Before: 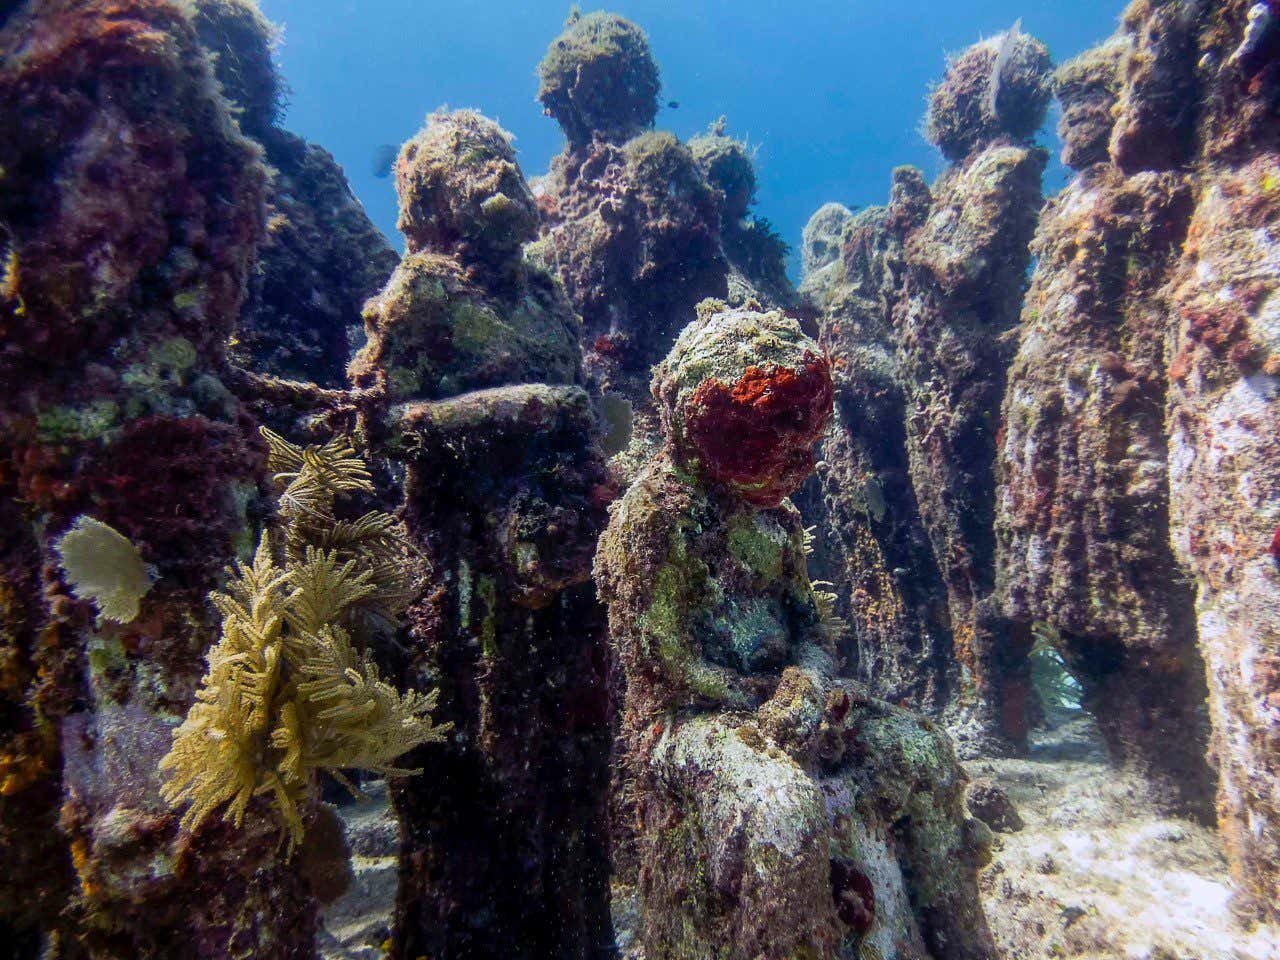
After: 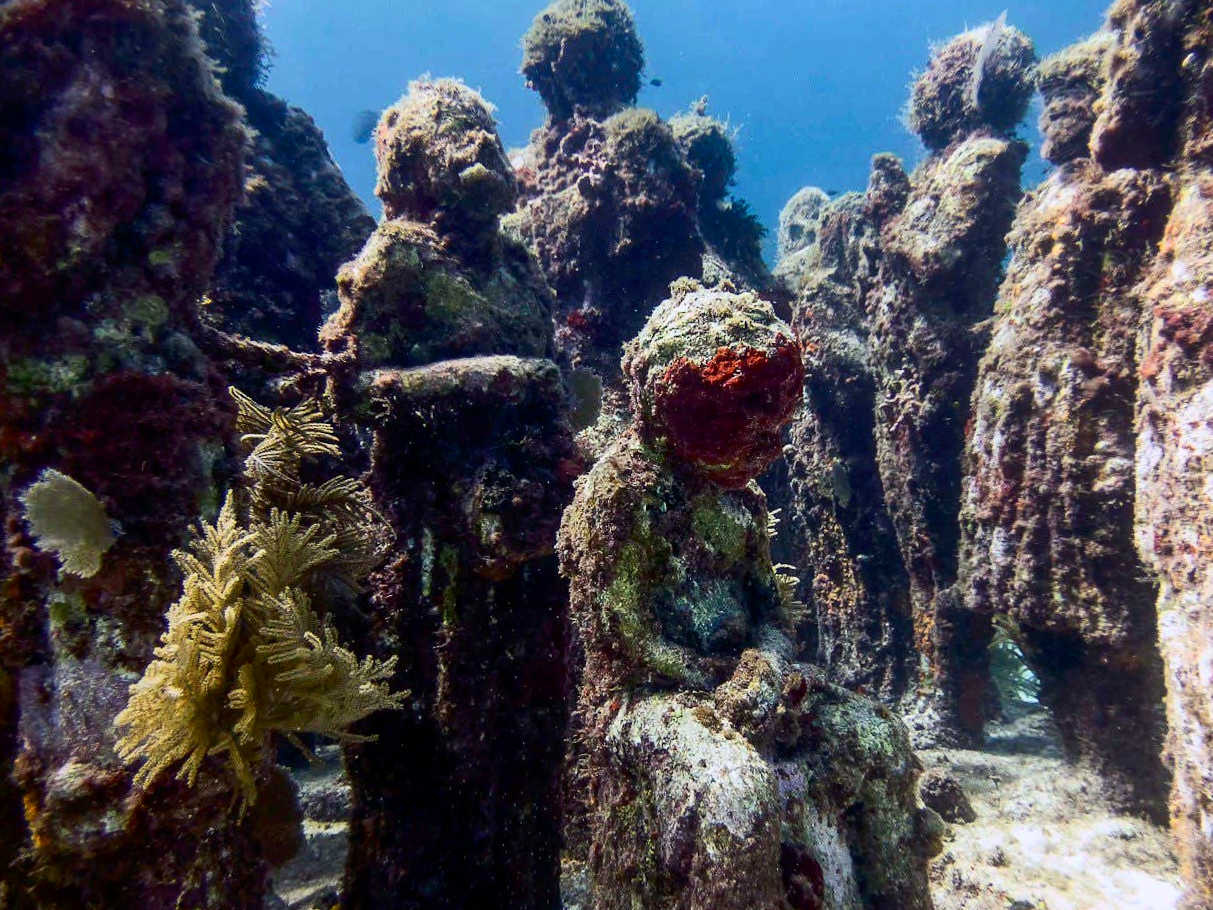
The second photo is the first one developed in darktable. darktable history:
crop and rotate: angle -2.38°
exposure: exposure -0.048 EV, compensate highlight preservation false
contrast brightness saturation: contrast 0.22
